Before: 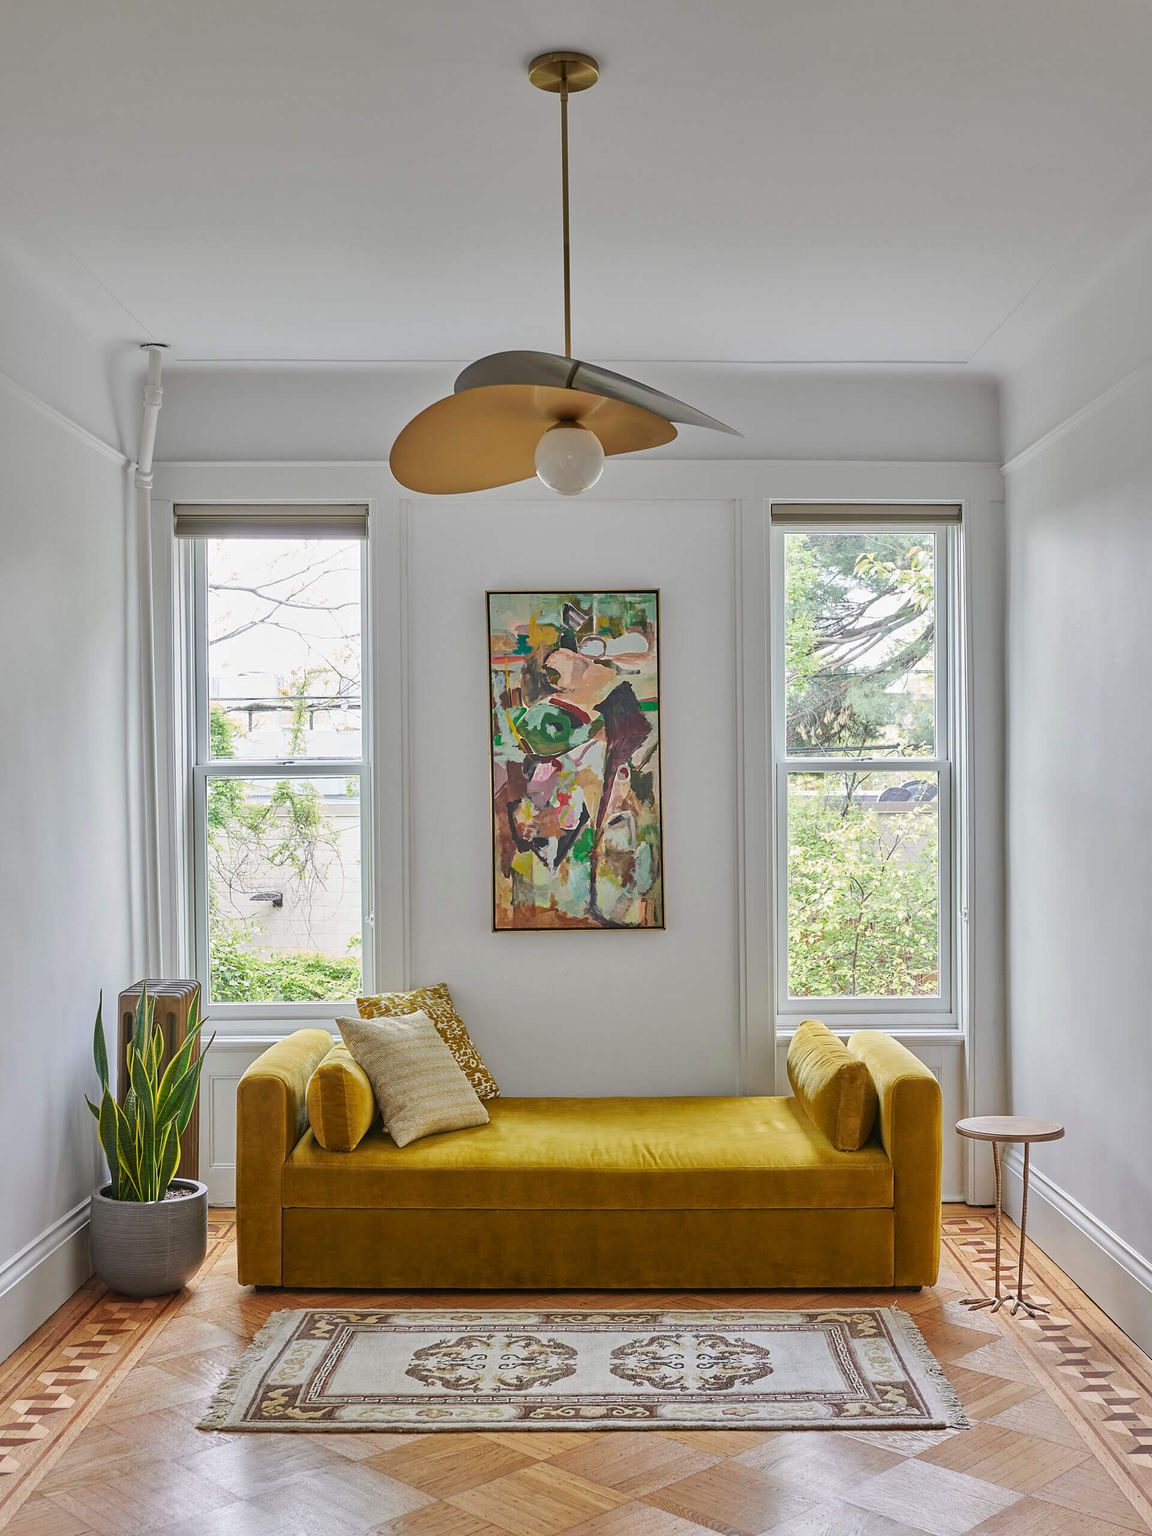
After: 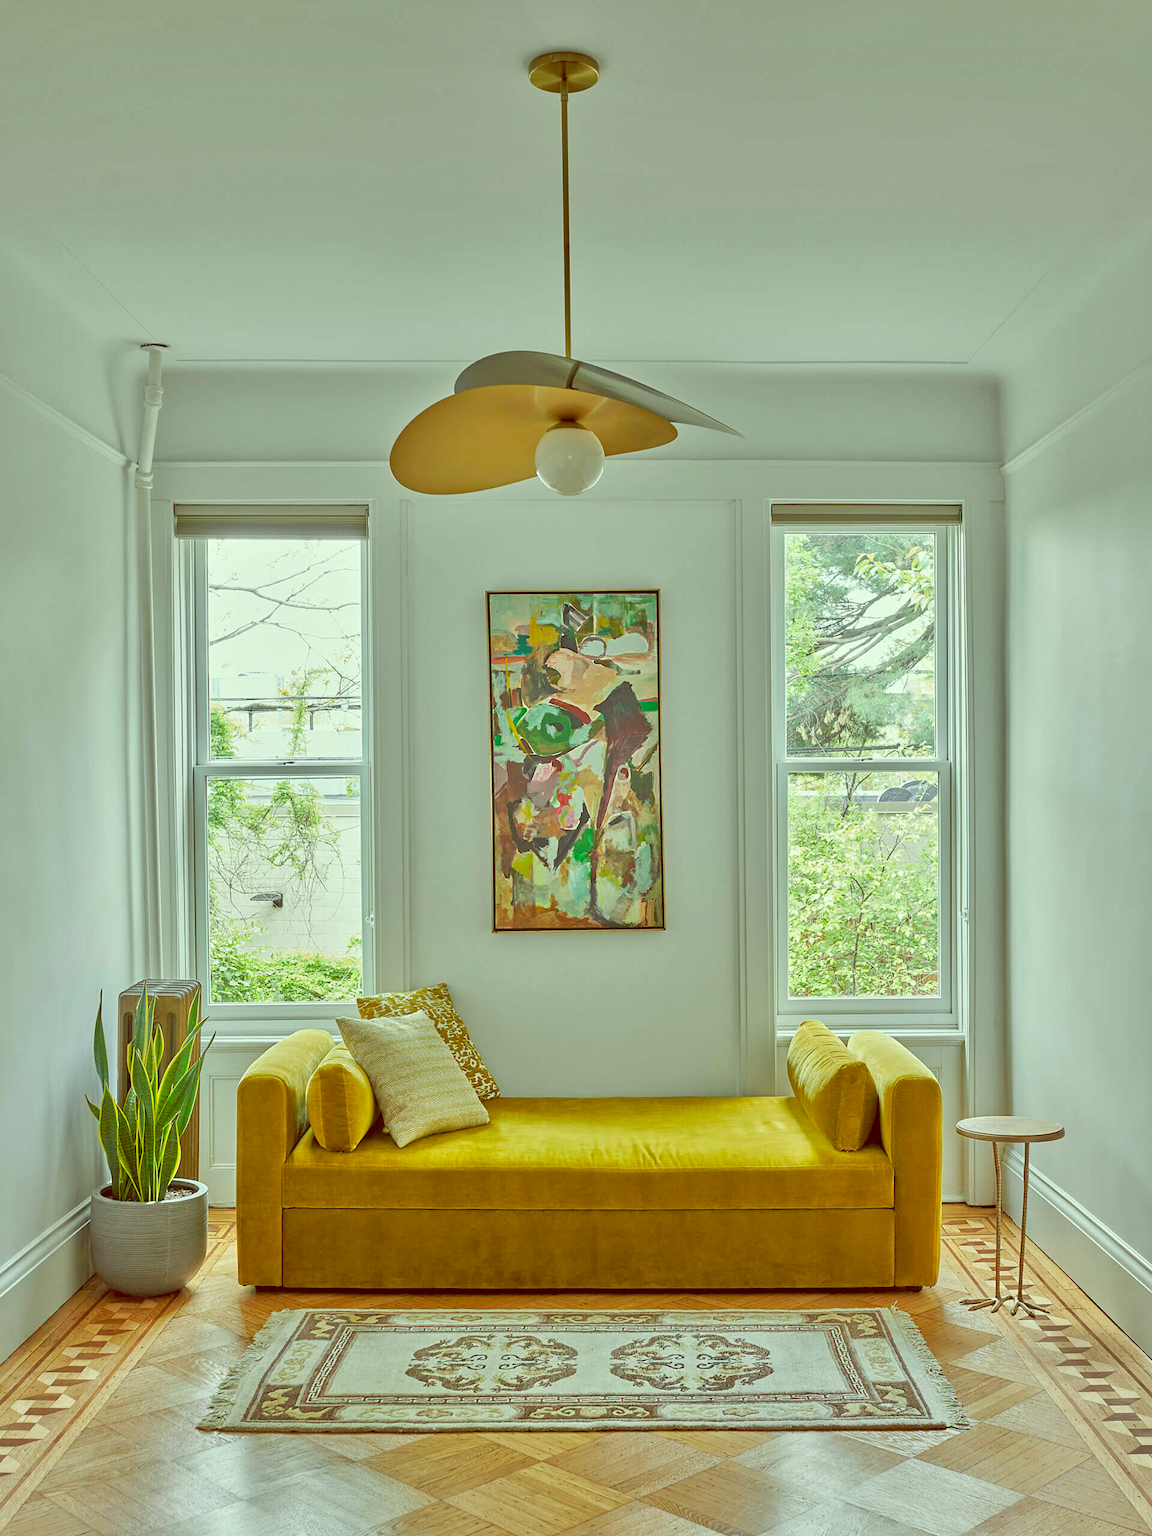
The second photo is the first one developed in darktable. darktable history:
color balance: lift [1, 1.015, 0.987, 0.985], gamma [1, 0.959, 1.042, 0.958], gain [0.927, 0.938, 1.072, 0.928], contrast 1.5%
tone equalizer: -7 EV 0.15 EV, -6 EV 0.6 EV, -5 EV 1.15 EV, -4 EV 1.33 EV, -3 EV 1.15 EV, -2 EV 0.6 EV, -1 EV 0.15 EV, mask exposure compensation -0.5 EV
